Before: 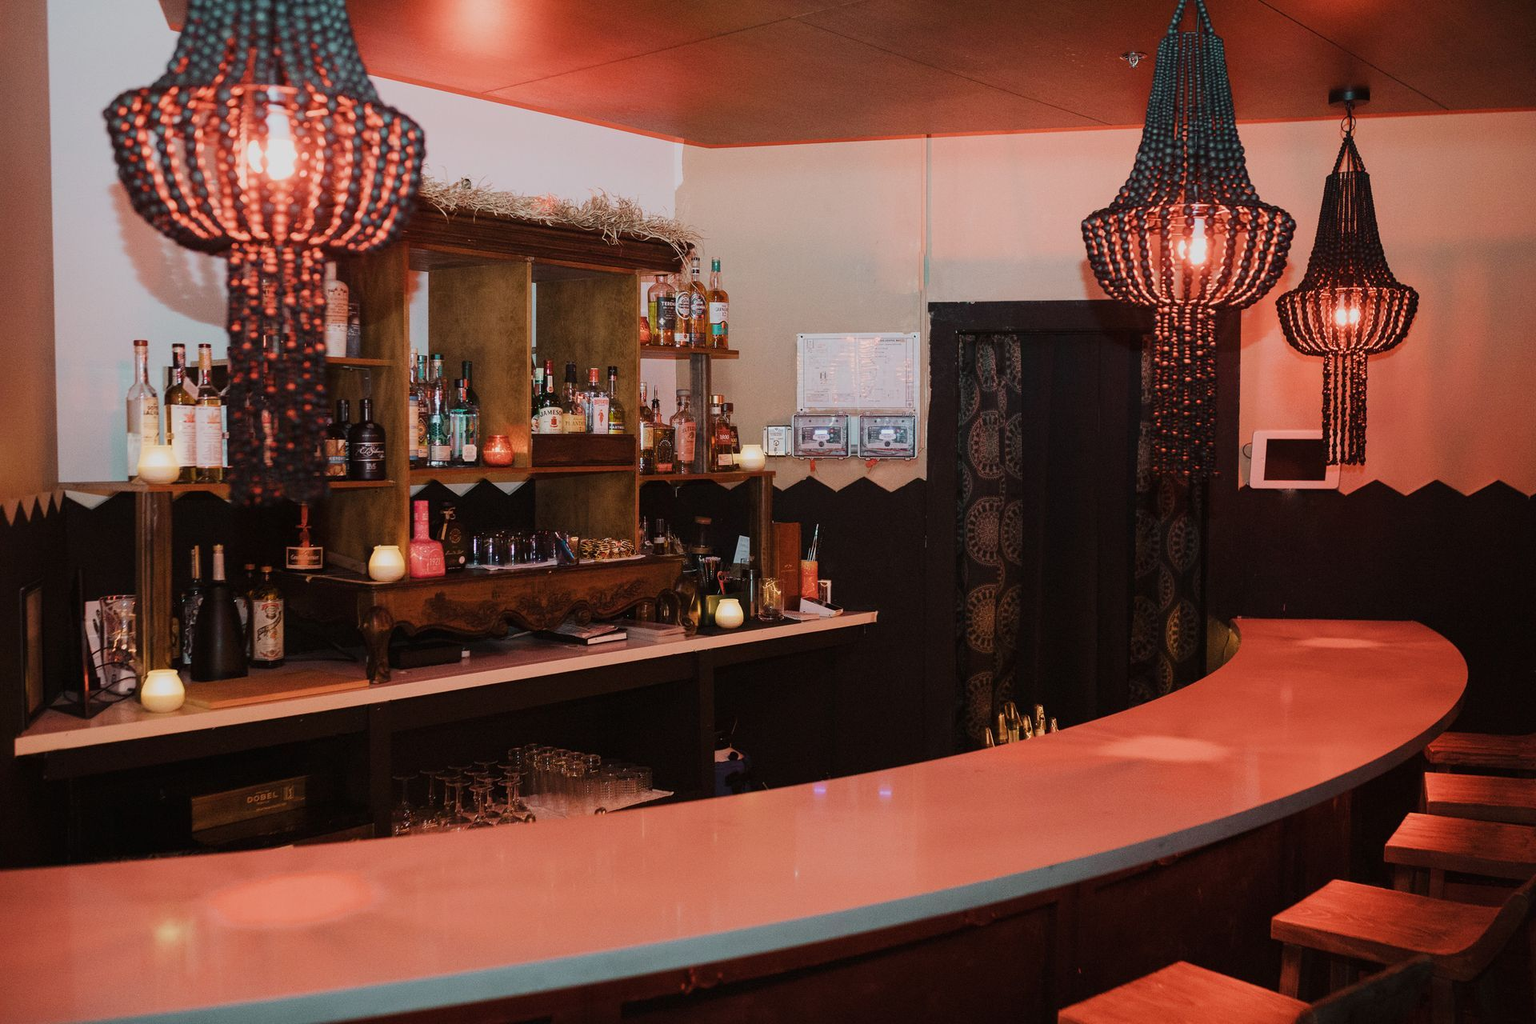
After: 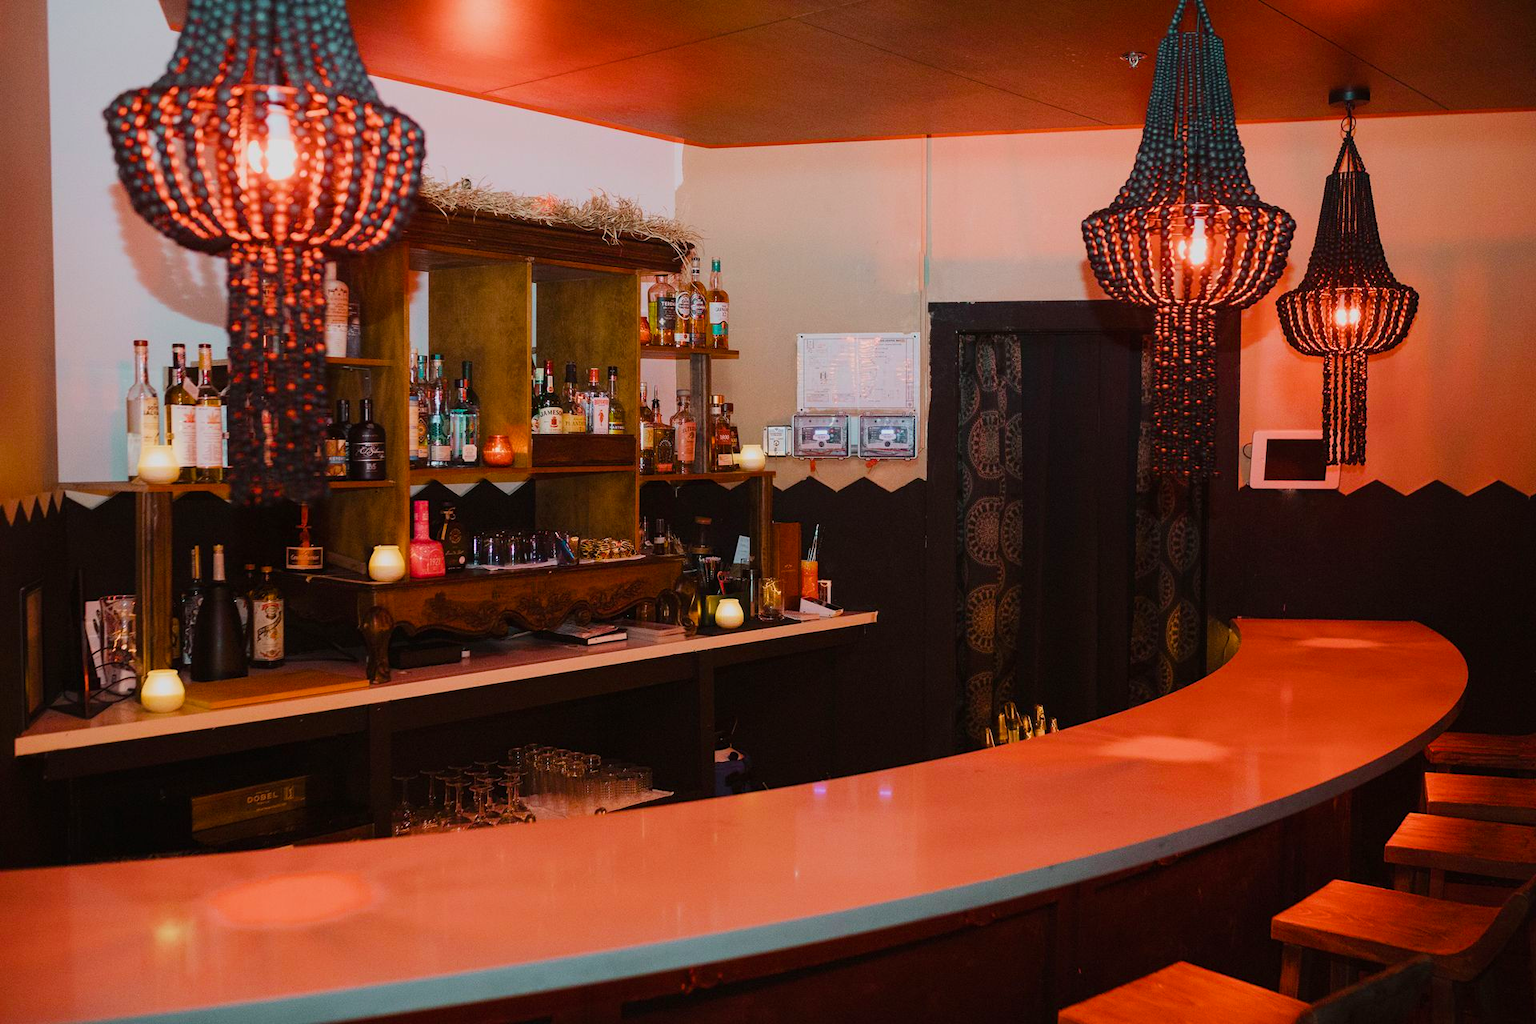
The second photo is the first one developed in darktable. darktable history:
color balance rgb: perceptual saturation grading › global saturation 29.779%, global vibrance 20%
